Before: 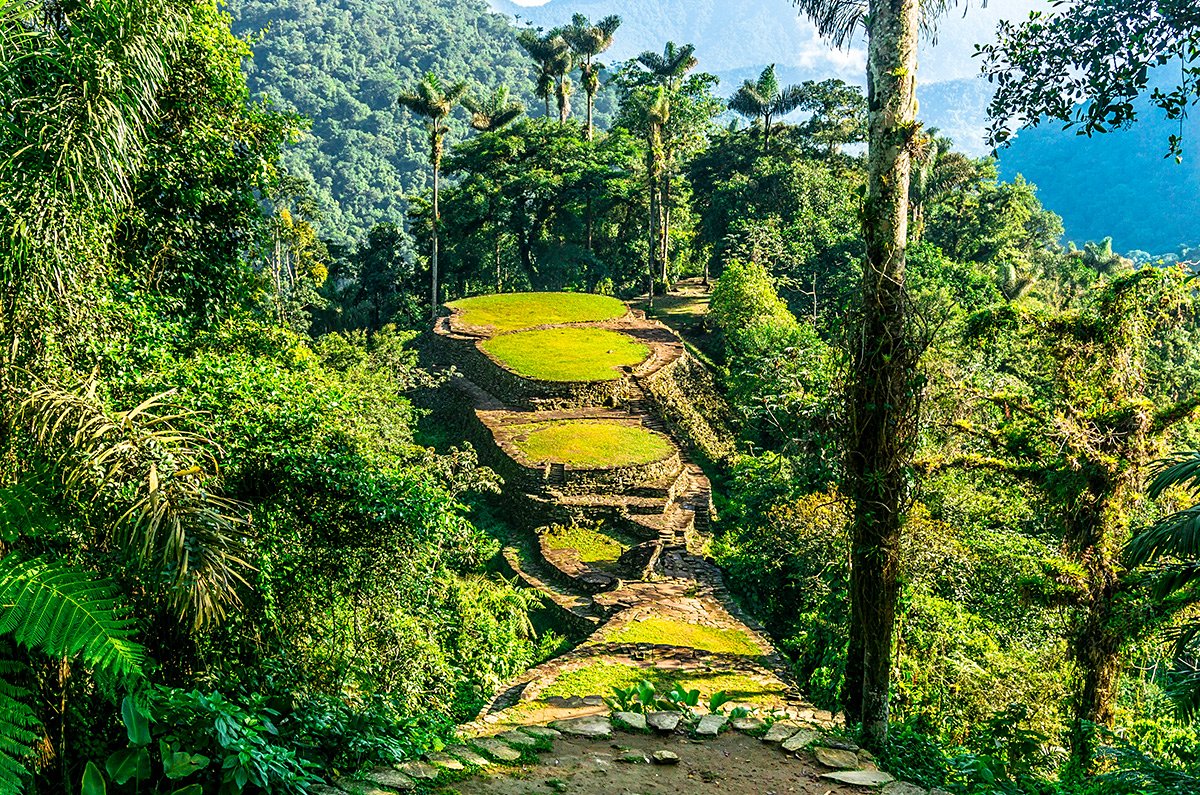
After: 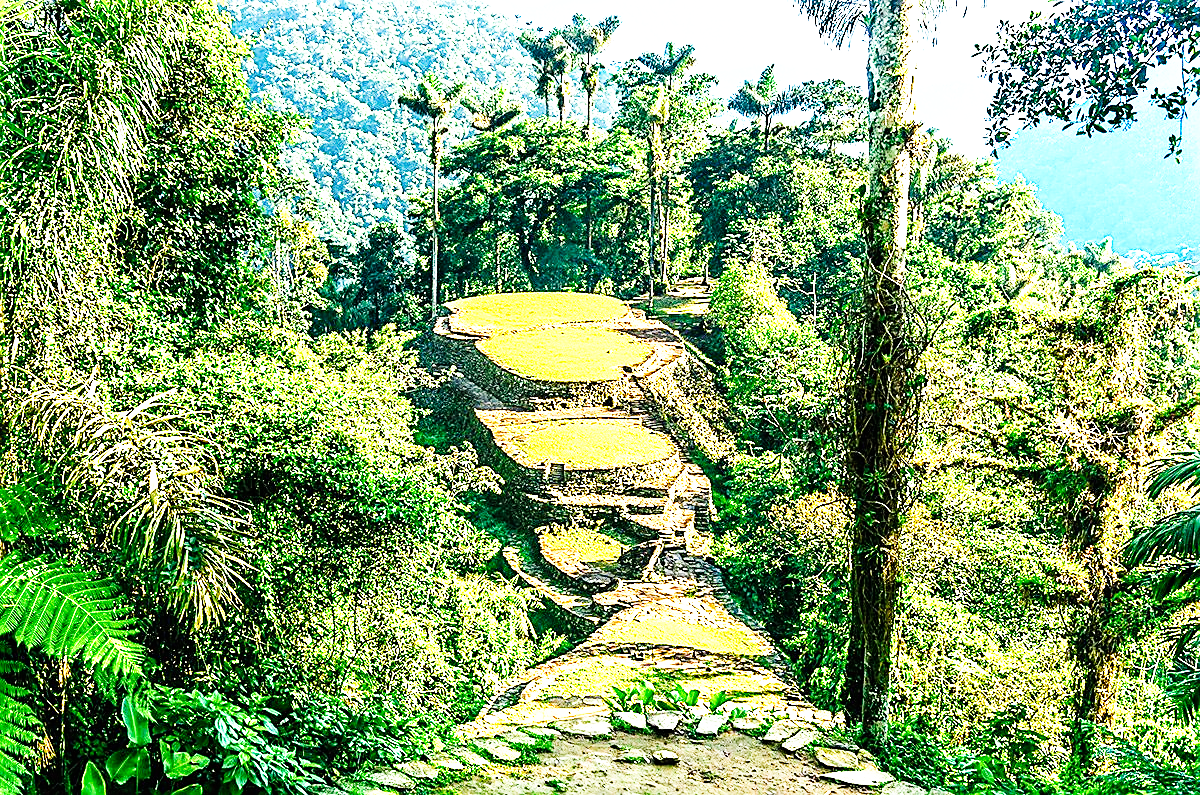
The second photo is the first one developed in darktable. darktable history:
exposure: black level correction 0, exposure 1.1 EV, compensate highlight preservation false
sharpen: on, module defaults
base curve: curves: ch0 [(0, 0) (0.007, 0.004) (0.027, 0.03) (0.046, 0.07) (0.207, 0.54) (0.442, 0.872) (0.673, 0.972) (1, 1)], preserve colors none
